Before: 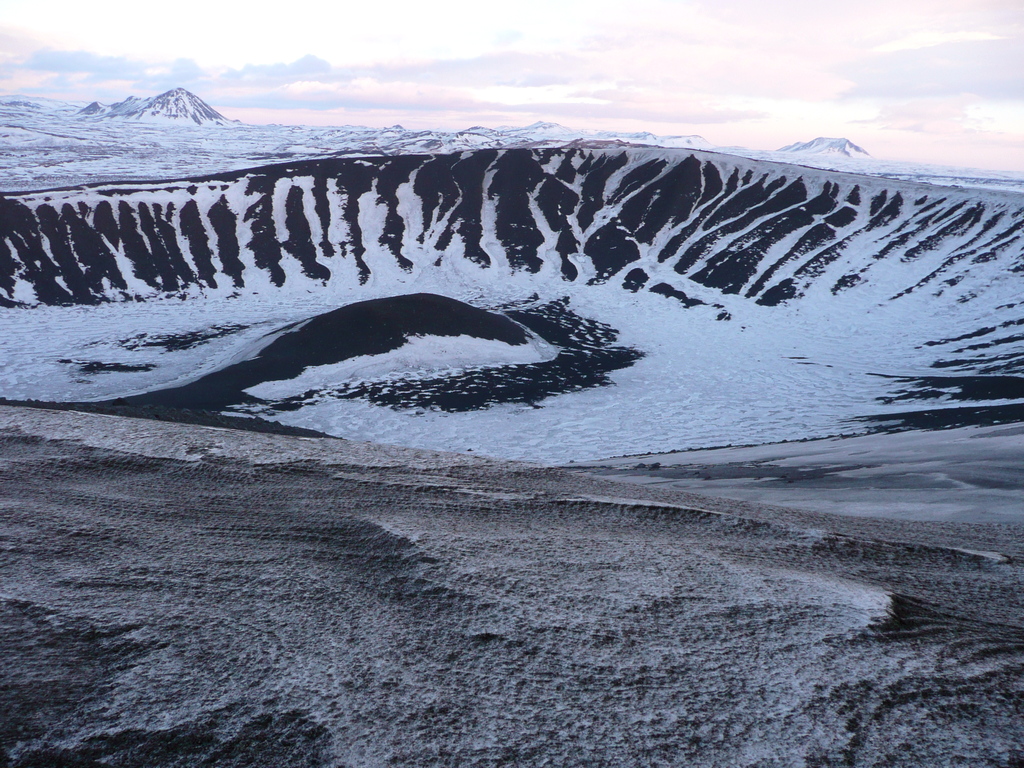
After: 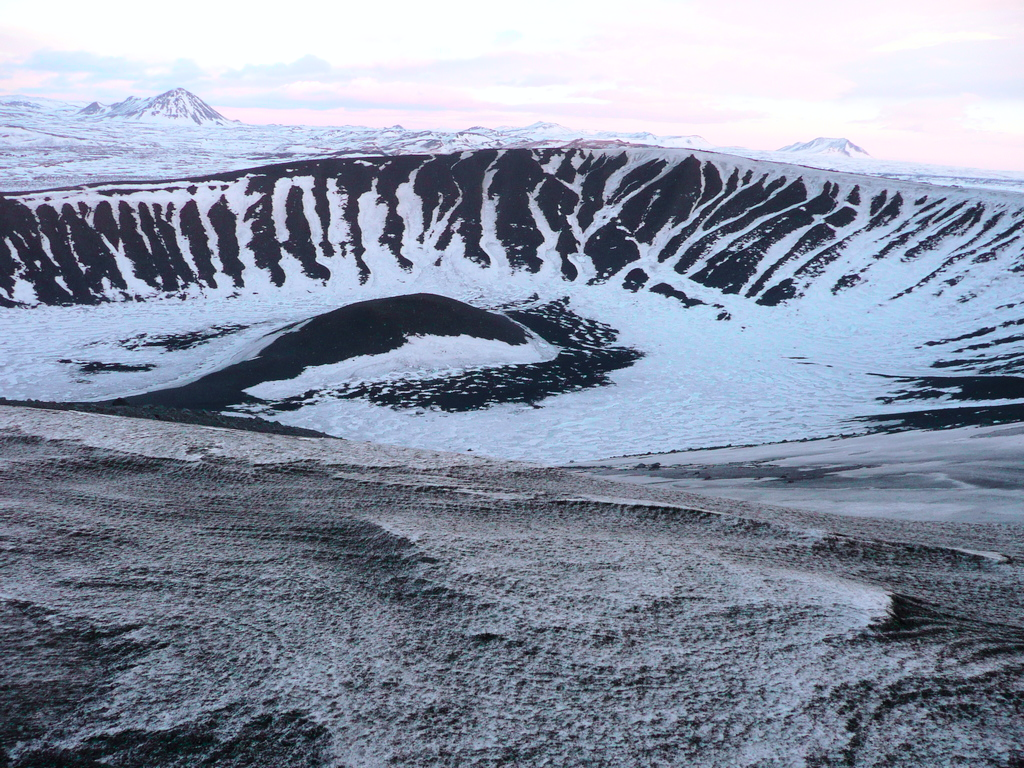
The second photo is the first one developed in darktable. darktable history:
tone curve: curves: ch0 [(0, 0) (0.051, 0.047) (0.102, 0.099) (0.228, 0.275) (0.432, 0.535) (0.695, 0.778) (0.908, 0.946) (1, 1)]; ch1 [(0, 0) (0.339, 0.298) (0.402, 0.363) (0.453, 0.413) (0.485, 0.469) (0.494, 0.493) (0.504, 0.501) (0.525, 0.534) (0.563, 0.595) (0.597, 0.638) (1, 1)]; ch2 [(0, 0) (0.48, 0.48) (0.504, 0.5) (0.539, 0.554) (0.59, 0.63) (0.642, 0.684) (0.824, 0.815) (1, 1)], color space Lab, independent channels, preserve colors none
